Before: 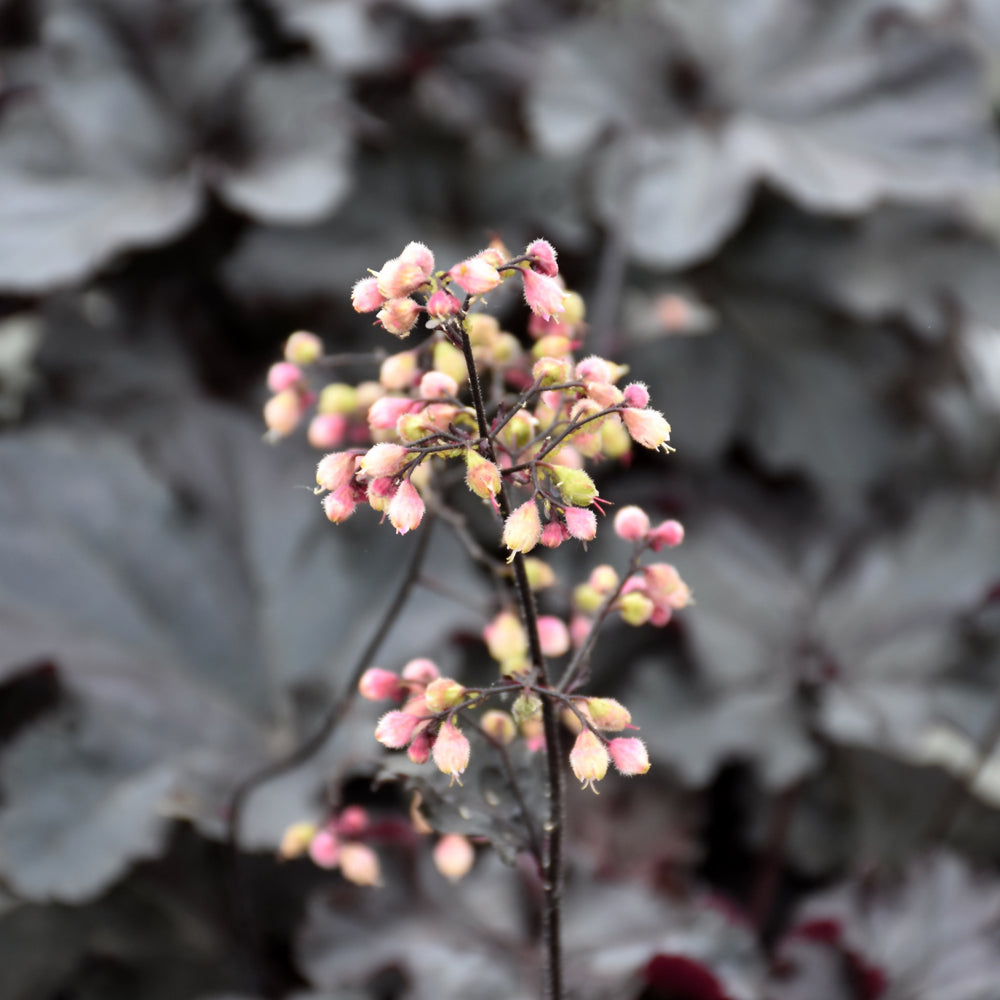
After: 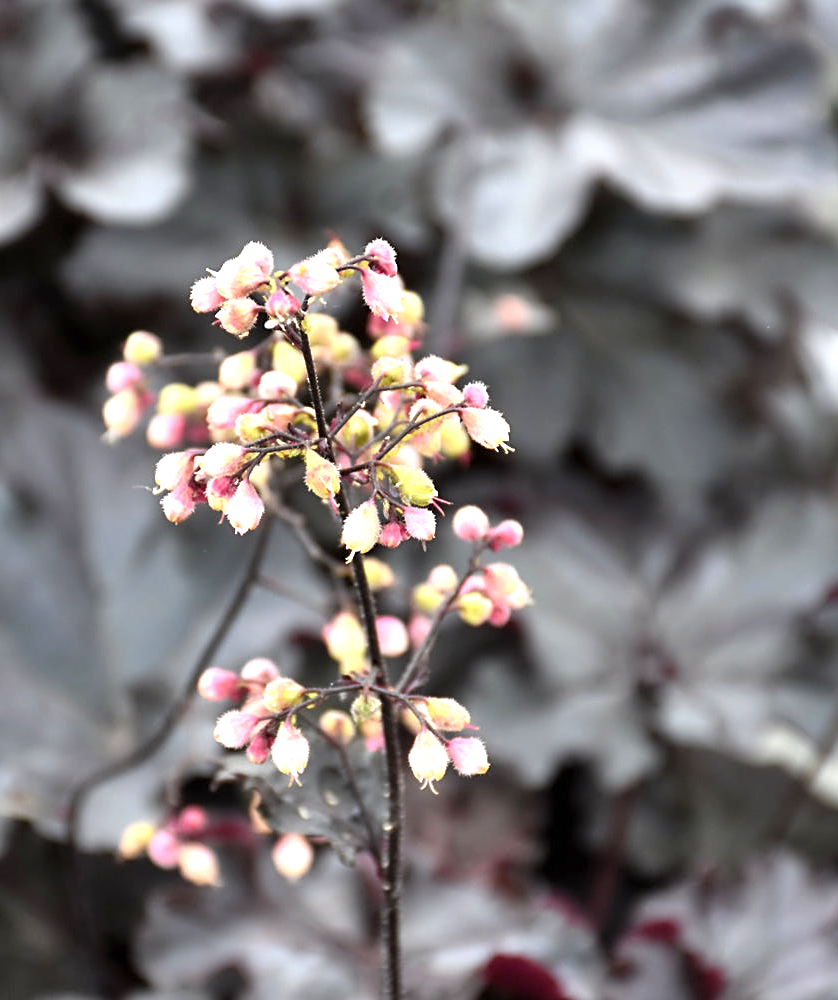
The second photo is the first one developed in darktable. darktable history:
tone equalizer: on, module defaults
exposure: black level correction 0, exposure 0.7 EV, compensate highlight preservation false
shadows and highlights: radius 100.41, shadows 50.55, highlights -64.36, highlights color adjustment 49.82%, soften with gaussian
crop: left 16.145%
sharpen: on, module defaults
